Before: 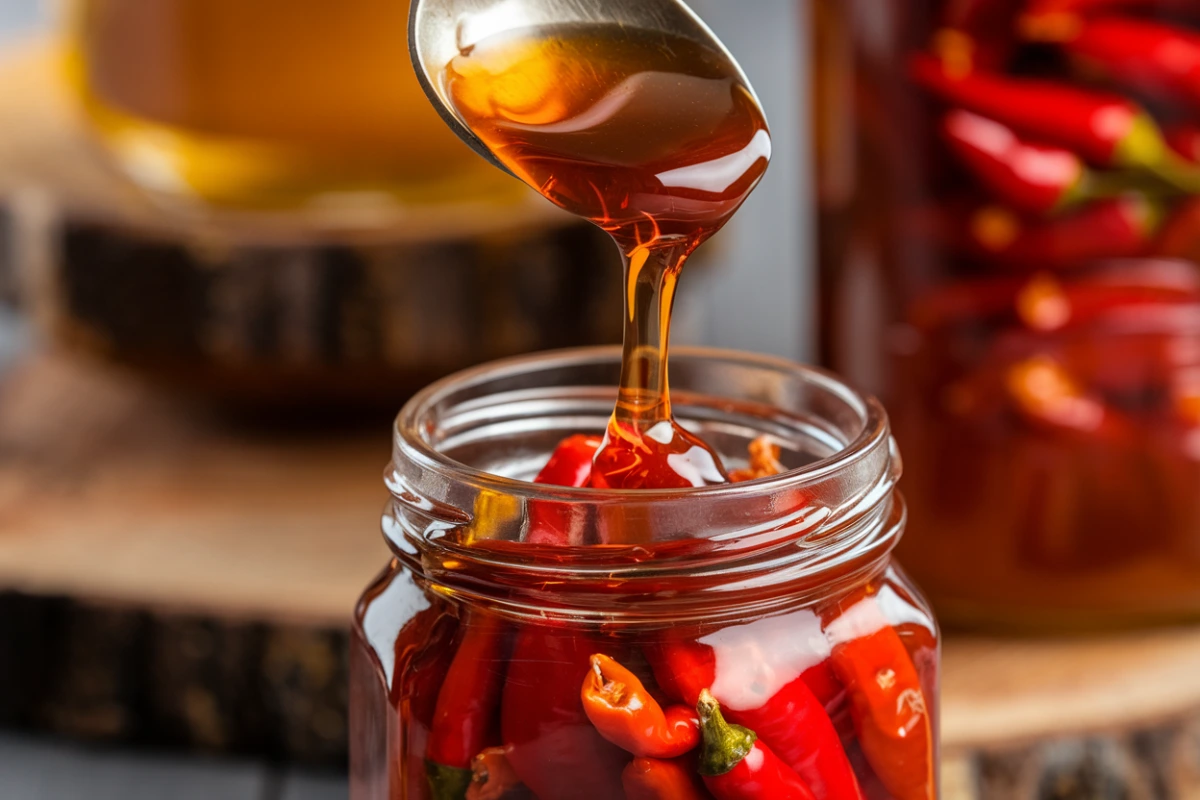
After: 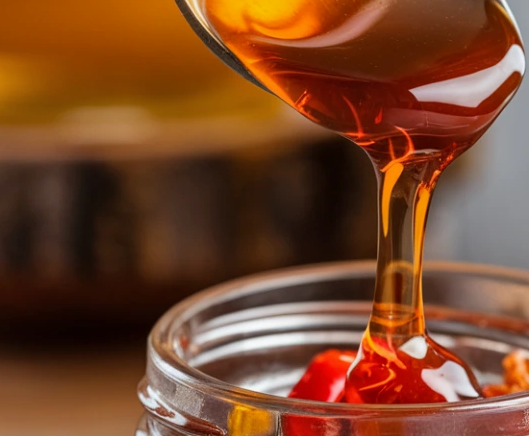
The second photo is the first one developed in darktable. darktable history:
shadows and highlights: shadows 43.84, white point adjustment -1.49, soften with gaussian
crop: left 20.5%, top 10.748%, right 35.389%, bottom 34.741%
tone equalizer: edges refinement/feathering 500, mask exposure compensation -1.57 EV, preserve details no
